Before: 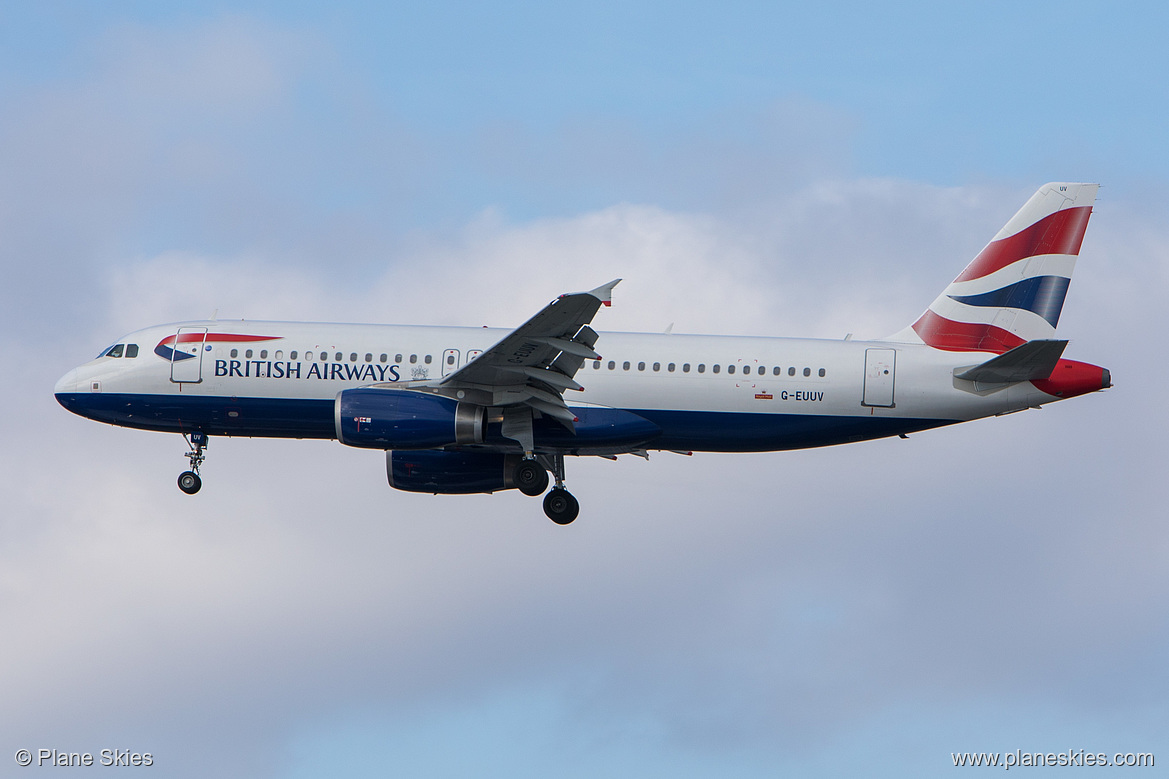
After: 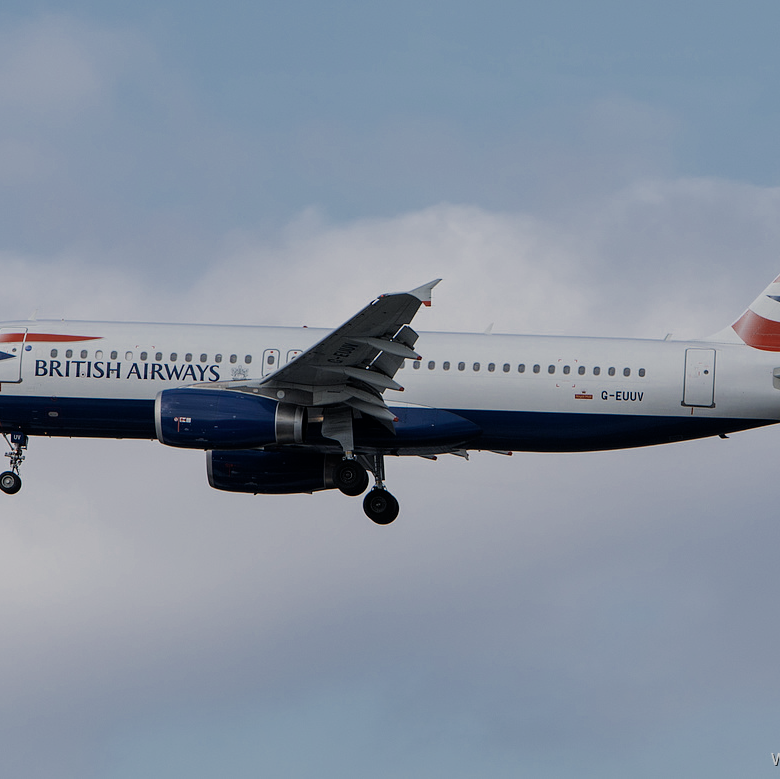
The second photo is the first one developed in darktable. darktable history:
crop: left 15.432%, right 17.82%
filmic rgb: black relative exposure -7.65 EV, white relative exposure 4.56 EV, hardness 3.61
color zones: curves: ch0 [(0, 0.5) (0.125, 0.4) (0.25, 0.5) (0.375, 0.4) (0.5, 0.4) (0.625, 0.35) (0.75, 0.35) (0.875, 0.5)]; ch1 [(0, 0.35) (0.125, 0.45) (0.25, 0.35) (0.375, 0.35) (0.5, 0.35) (0.625, 0.35) (0.75, 0.45) (0.875, 0.35)]; ch2 [(0, 0.6) (0.125, 0.5) (0.25, 0.5) (0.375, 0.6) (0.5, 0.6) (0.625, 0.5) (0.75, 0.5) (0.875, 0.5)]
